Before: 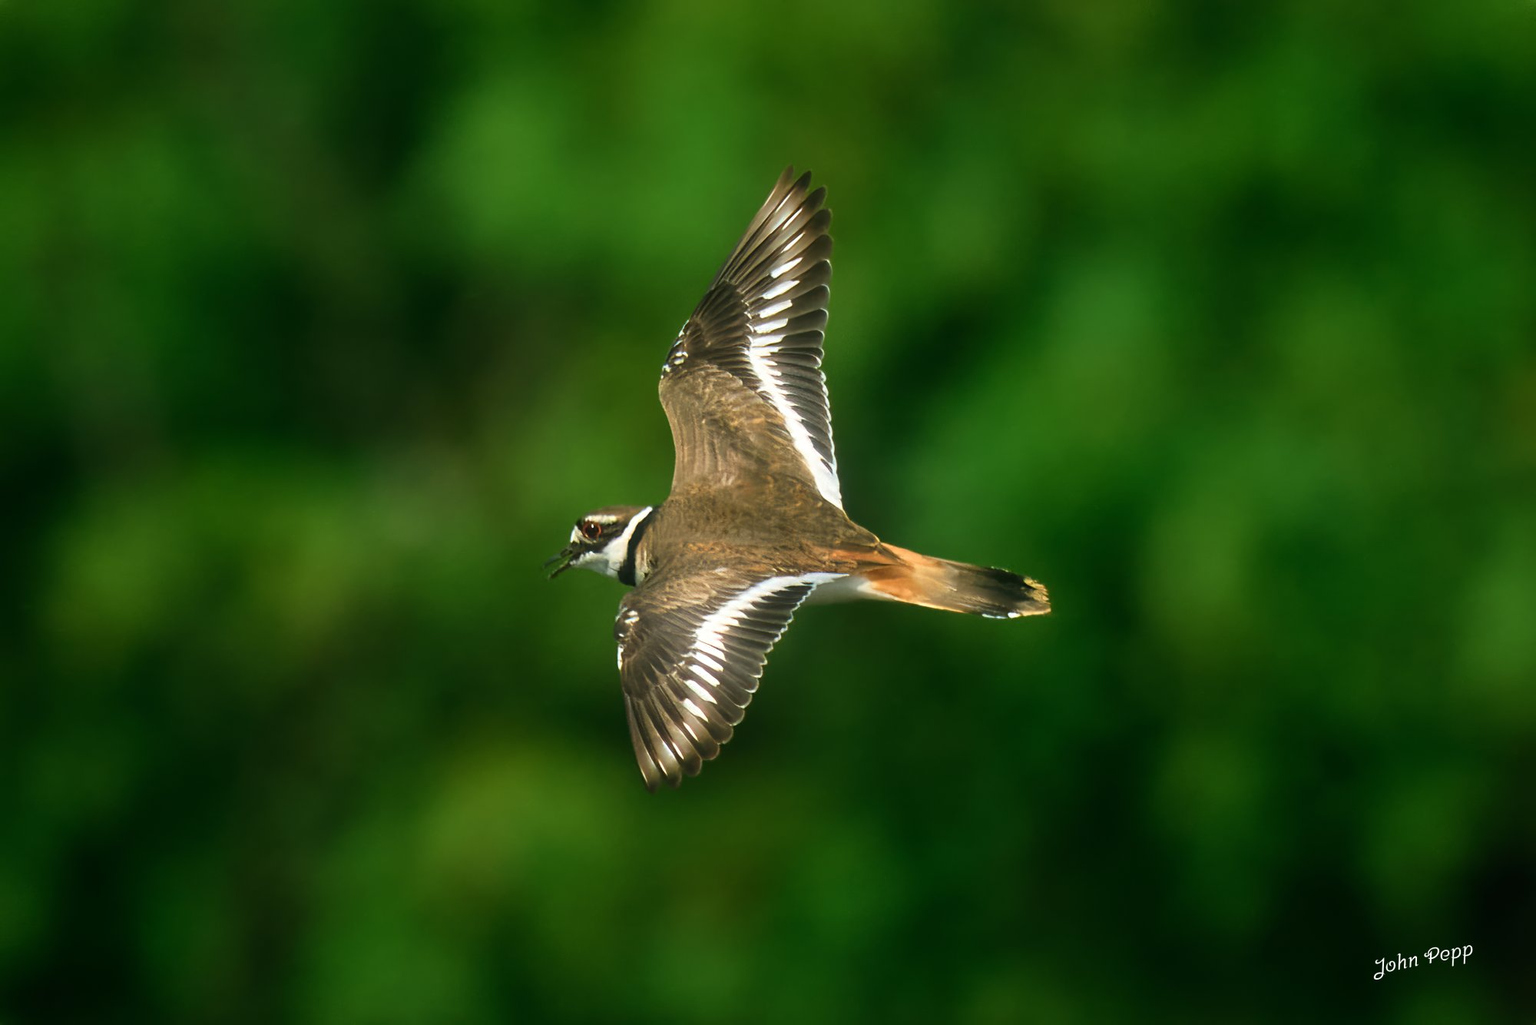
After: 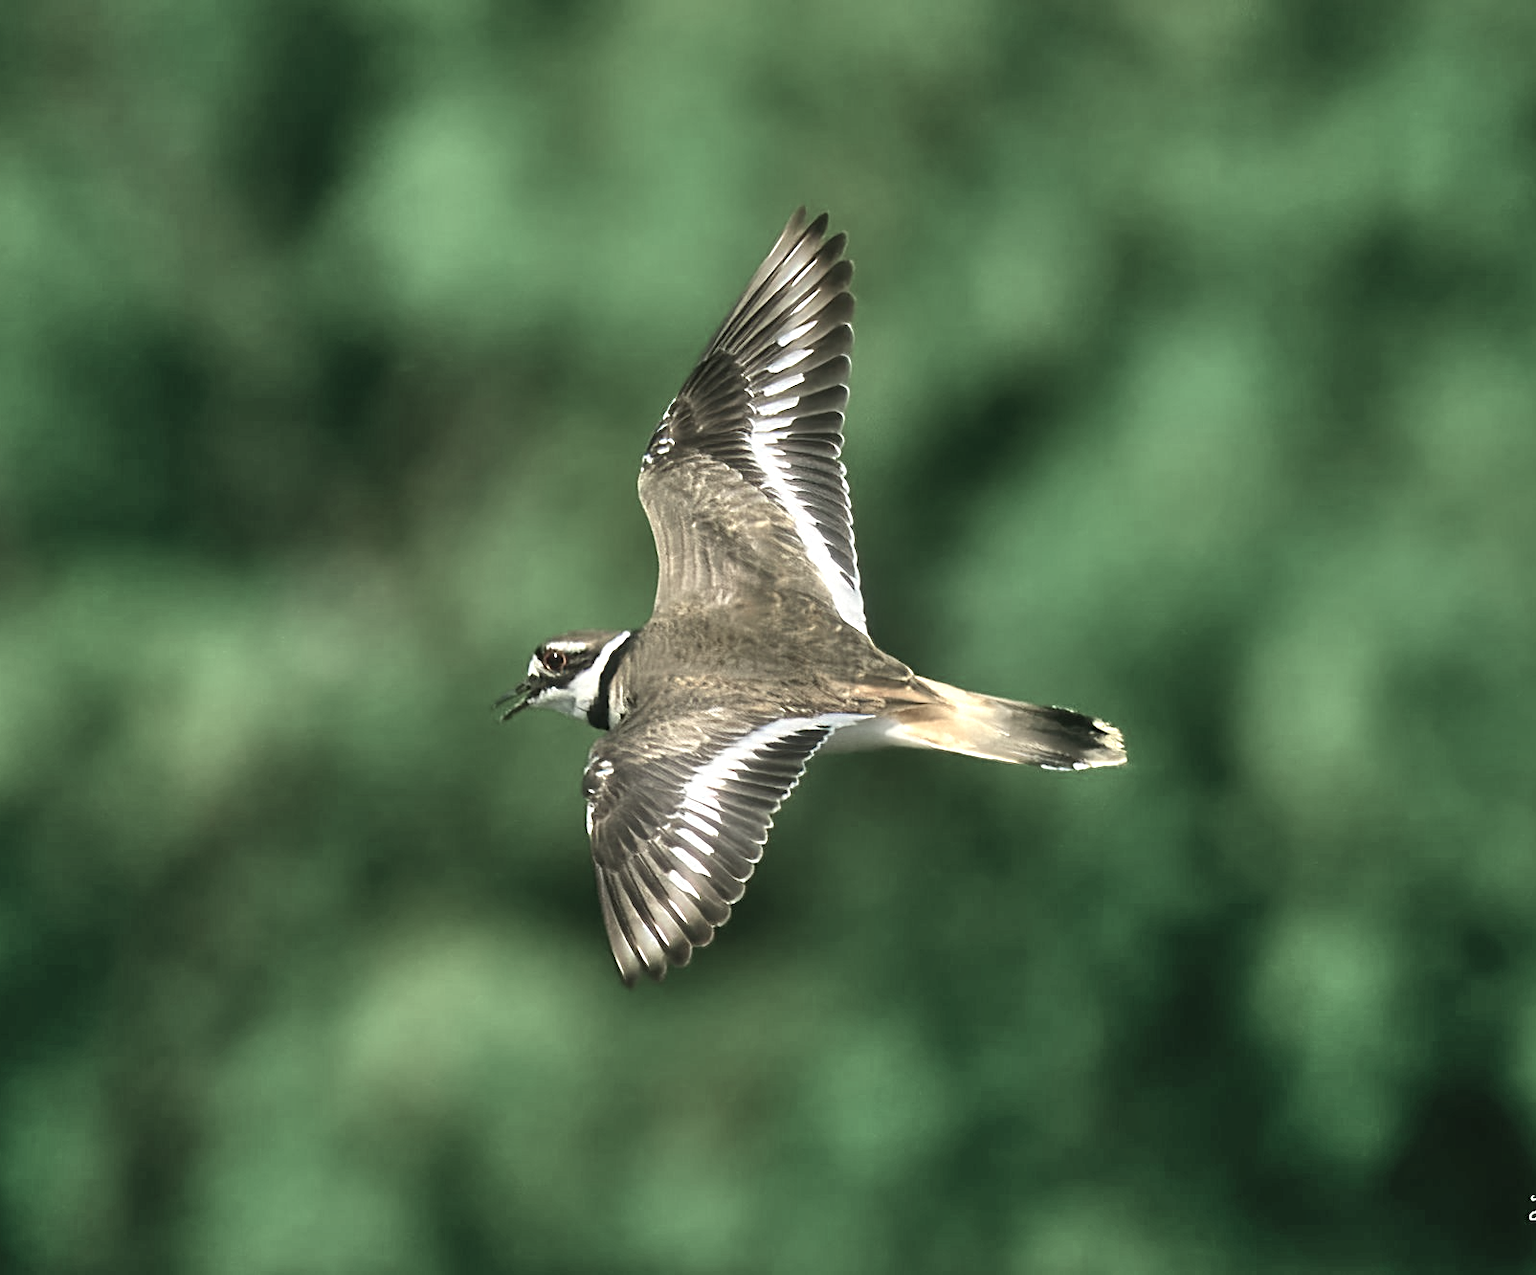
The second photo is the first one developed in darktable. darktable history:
crop and rotate: left 9.556%, right 10.183%
shadows and highlights: shadows 59.23, highlights -60.4, soften with gaussian
sharpen: radius 2.507, amount 0.325
exposure: compensate exposure bias true, compensate highlight preservation false
color zones: curves: ch0 [(0.25, 0.667) (0.758, 0.368)]; ch1 [(0.215, 0.245) (0.761, 0.373)]; ch2 [(0.247, 0.554) (0.761, 0.436)]
